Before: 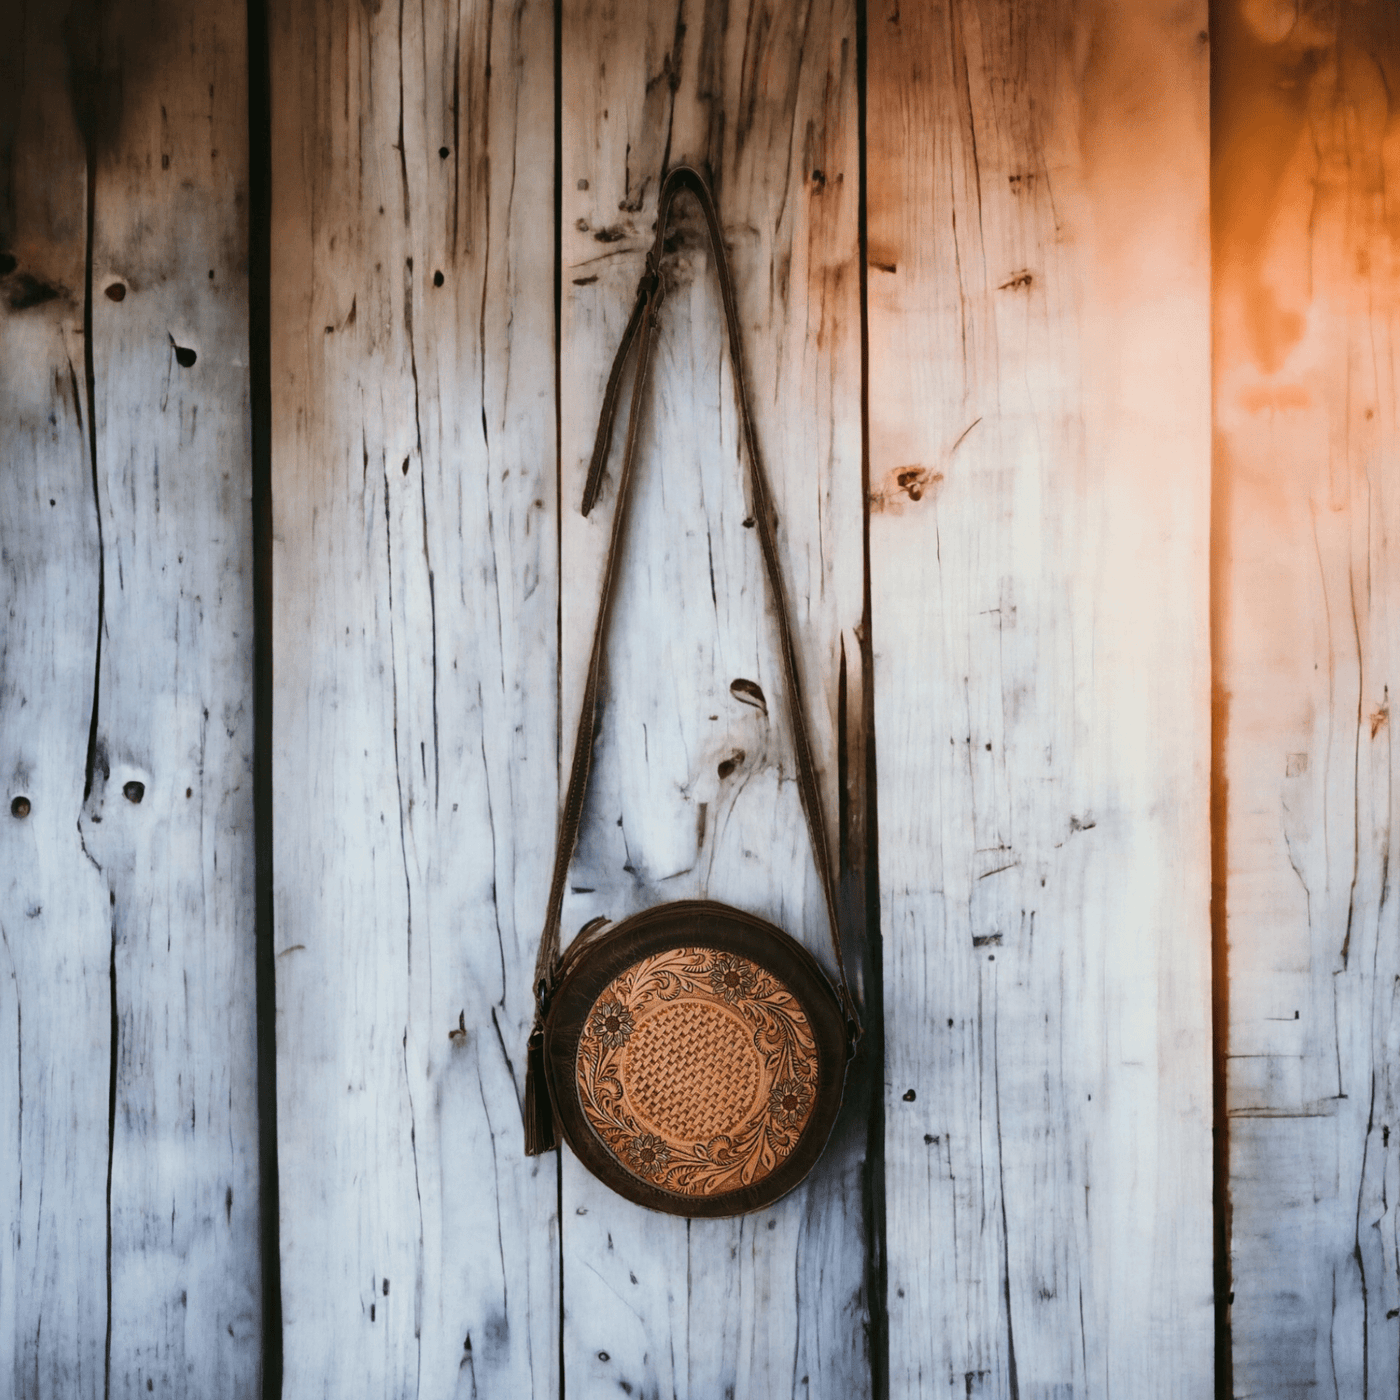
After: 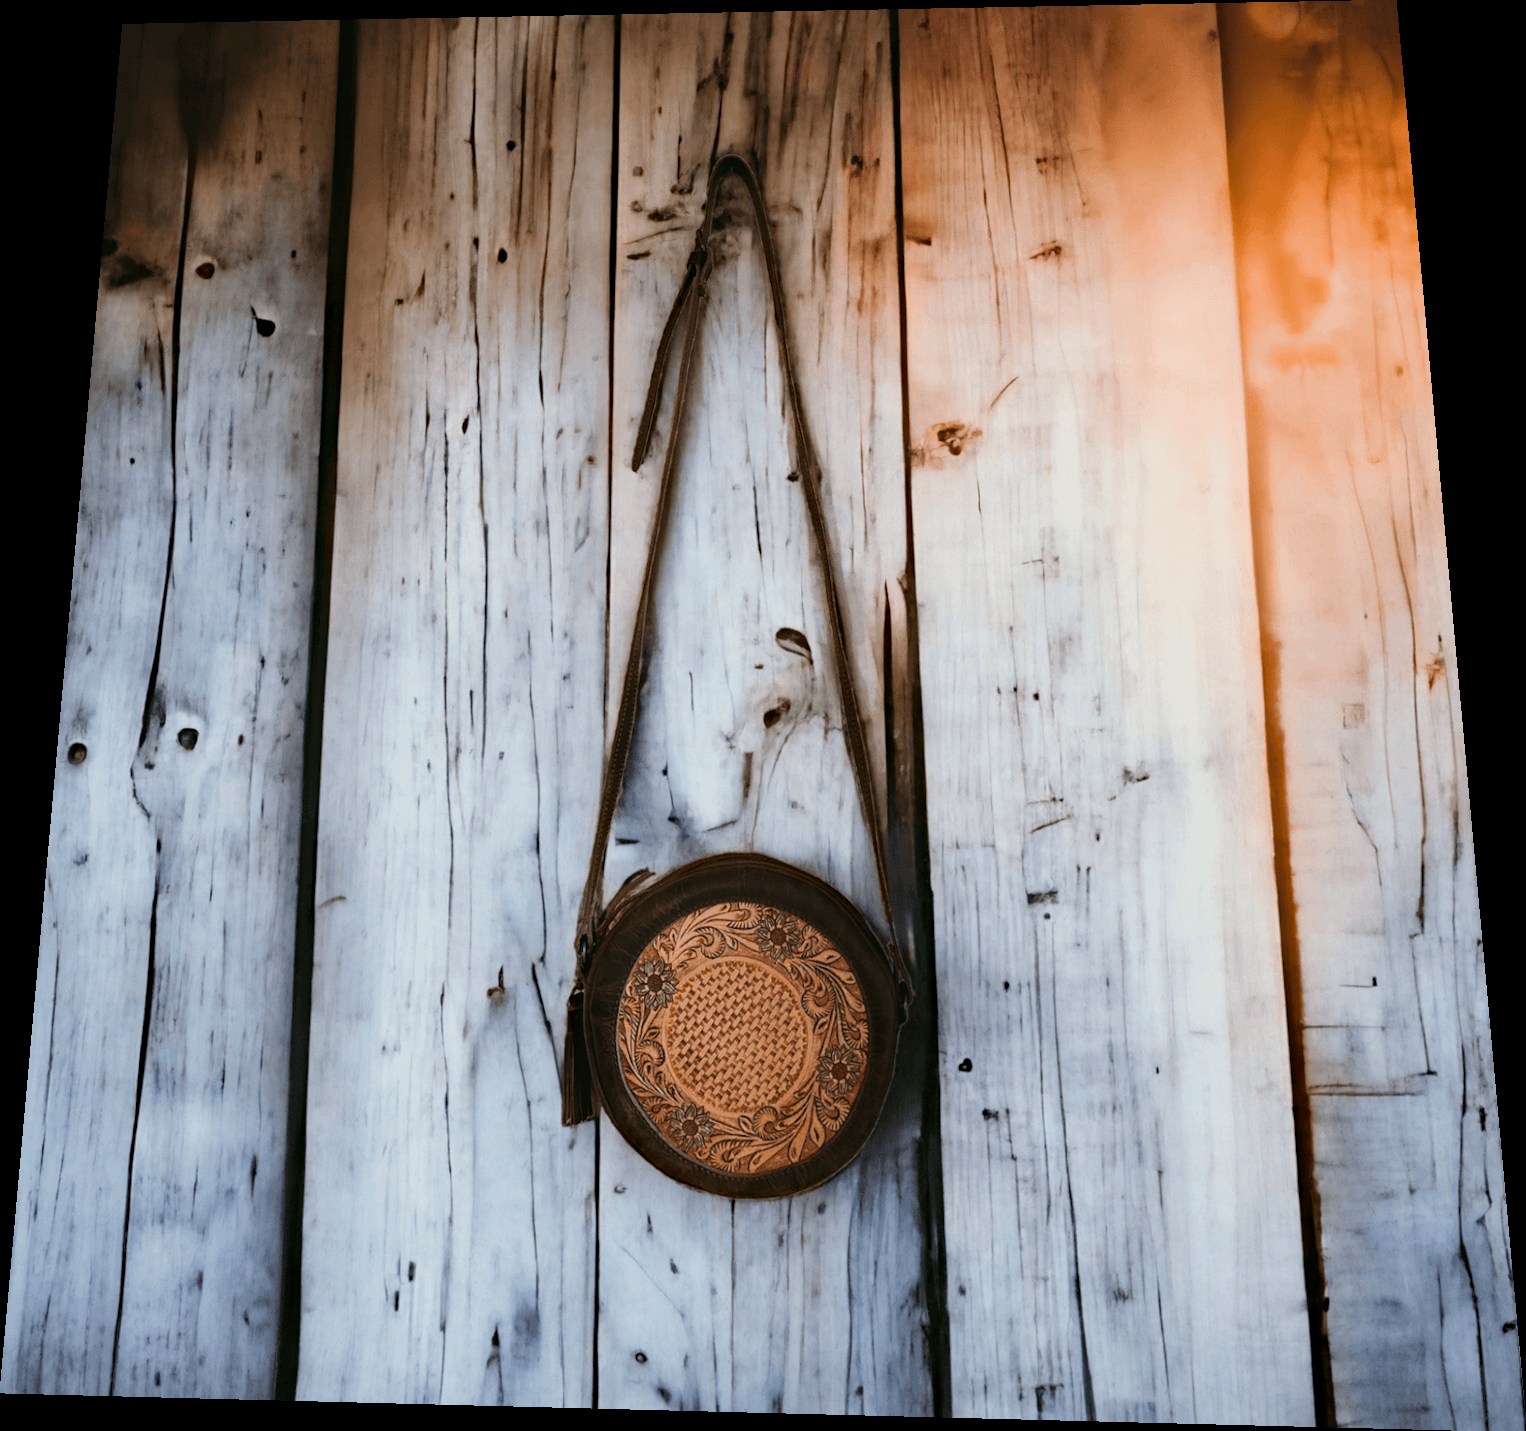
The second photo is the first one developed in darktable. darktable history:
haze removal: compatibility mode true, adaptive false
rotate and perspective: rotation 0.128°, lens shift (vertical) -0.181, lens shift (horizontal) -0.044, shear 0.001, automatic cropping off
